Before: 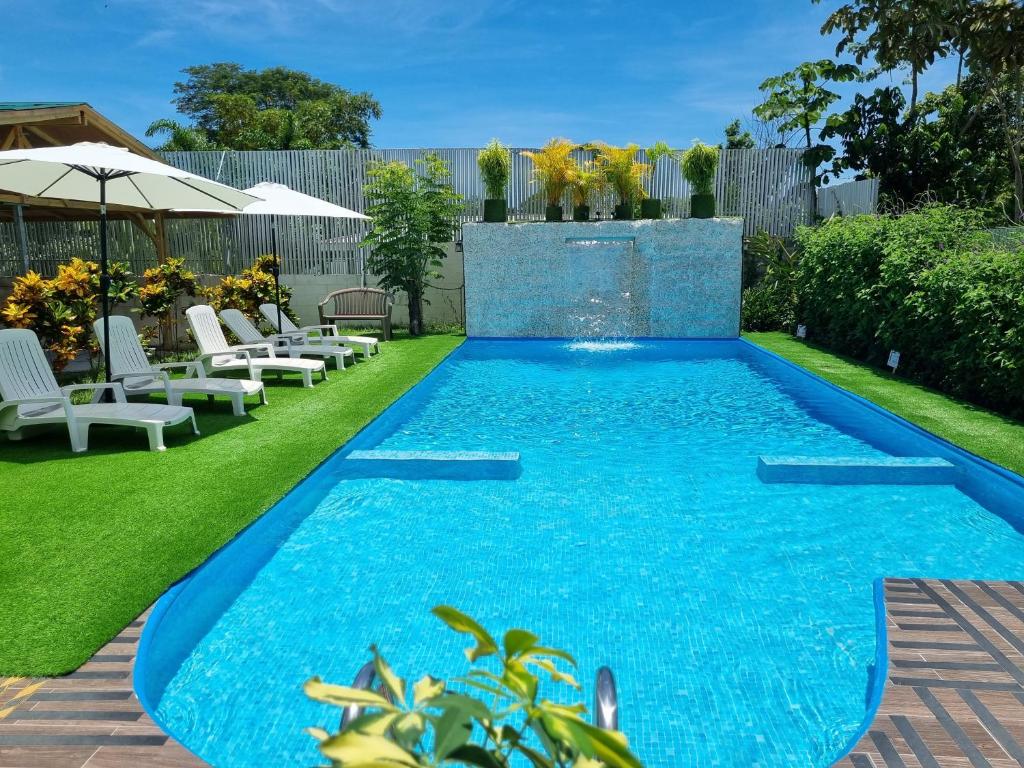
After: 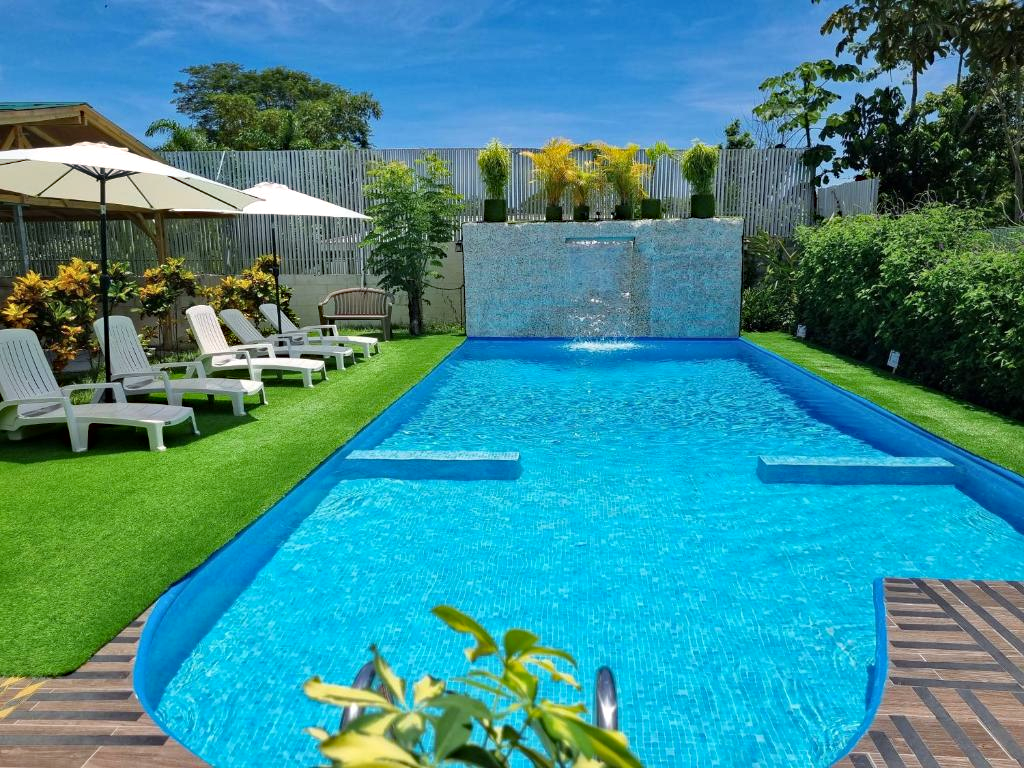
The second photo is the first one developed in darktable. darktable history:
haze removal: strength 0.29, distance 0.25, compatibility mode true, adaptive false
contrast brightness saturation: saturation -0.05
